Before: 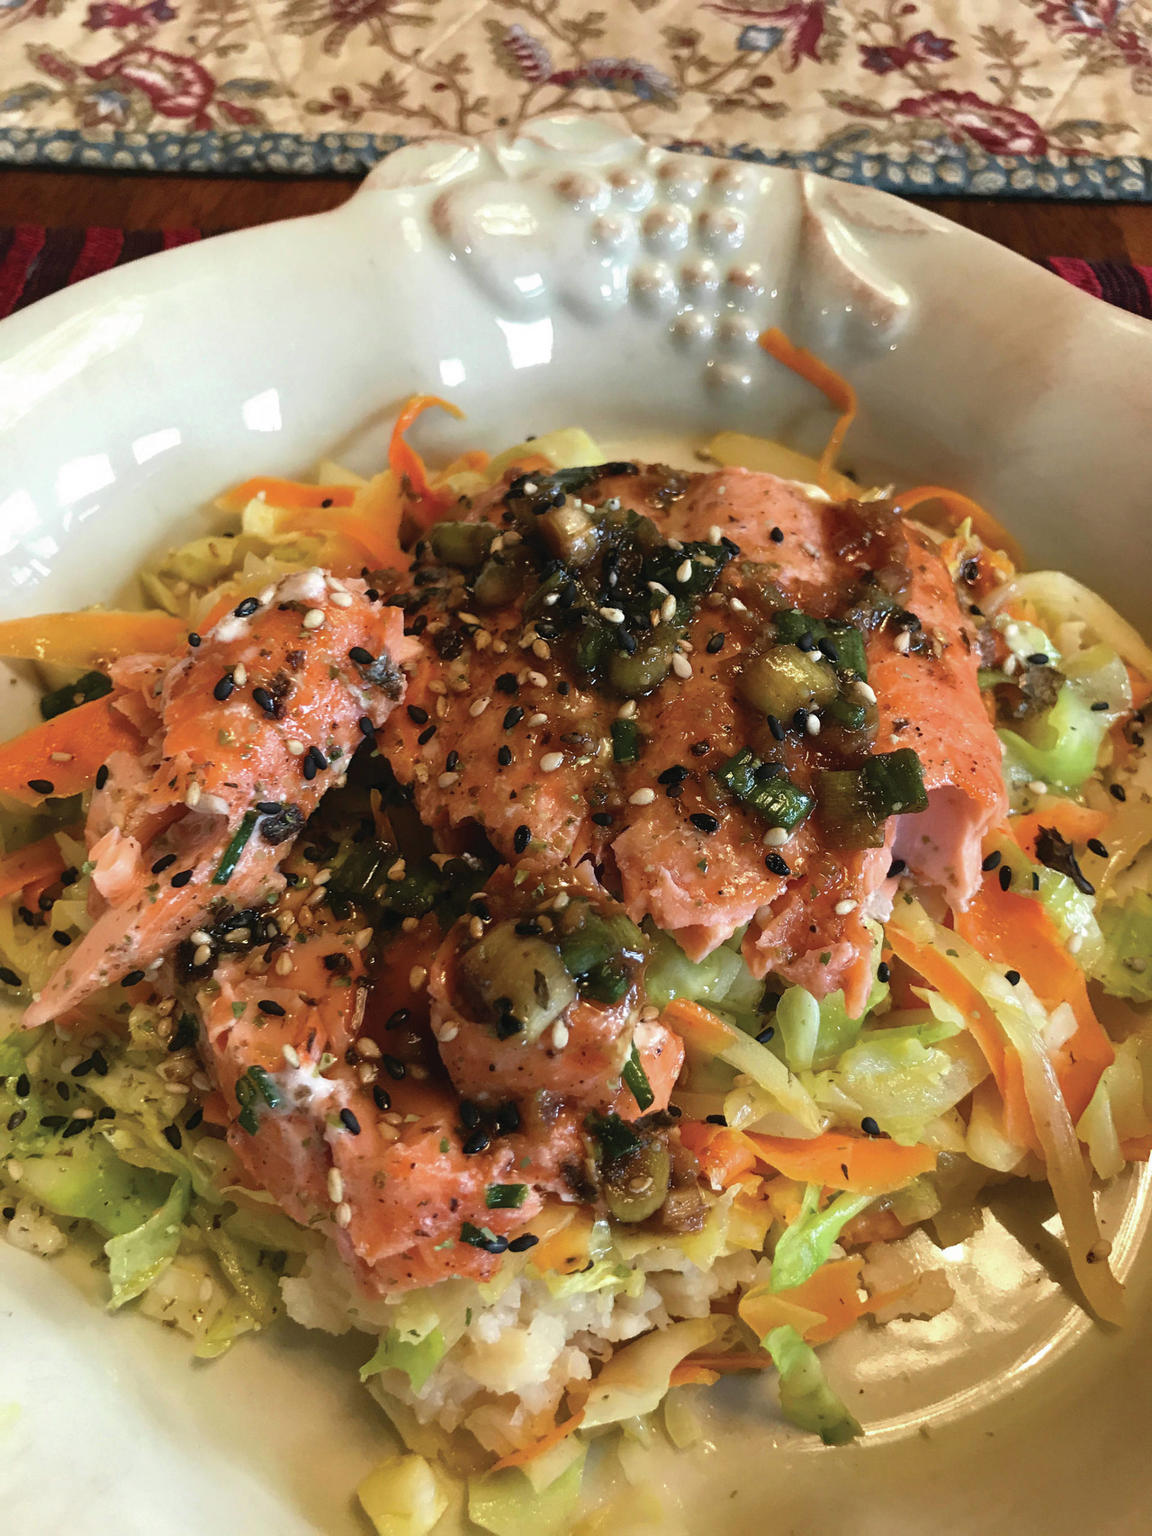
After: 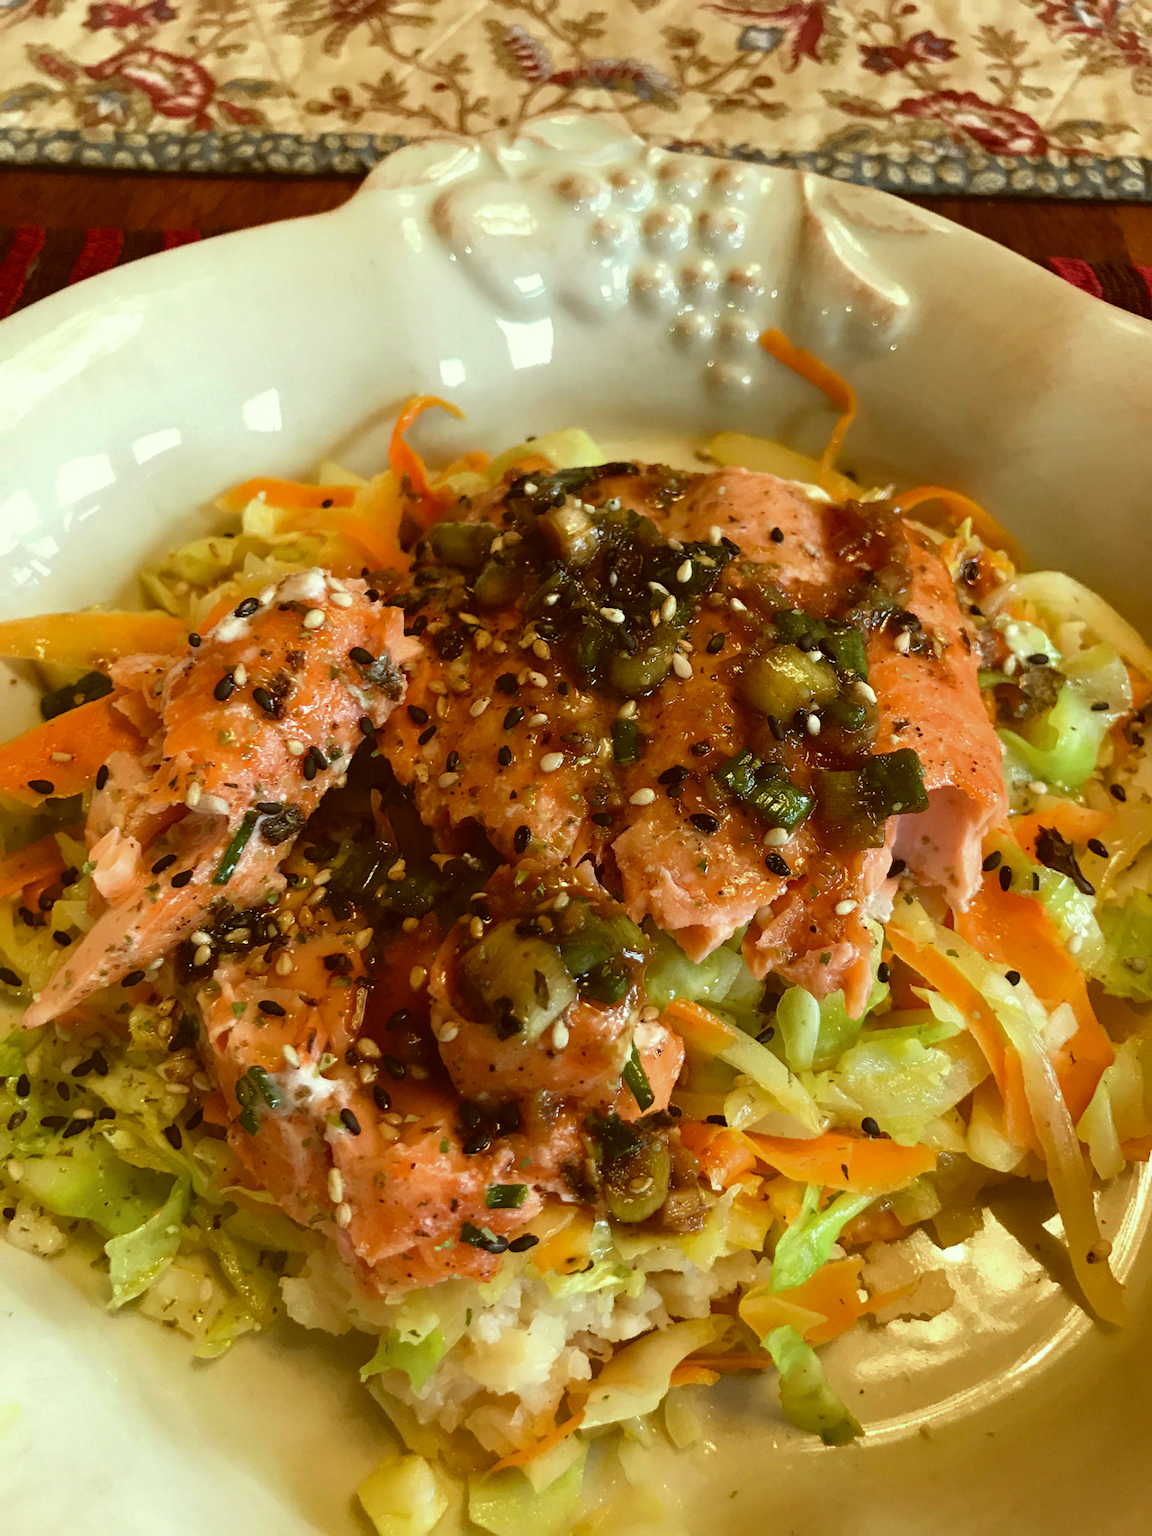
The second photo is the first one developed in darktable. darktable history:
color correction: highlights a* -5.97, highlights b* 9.32, shadows a* 10.37, shadows b* 24.04
